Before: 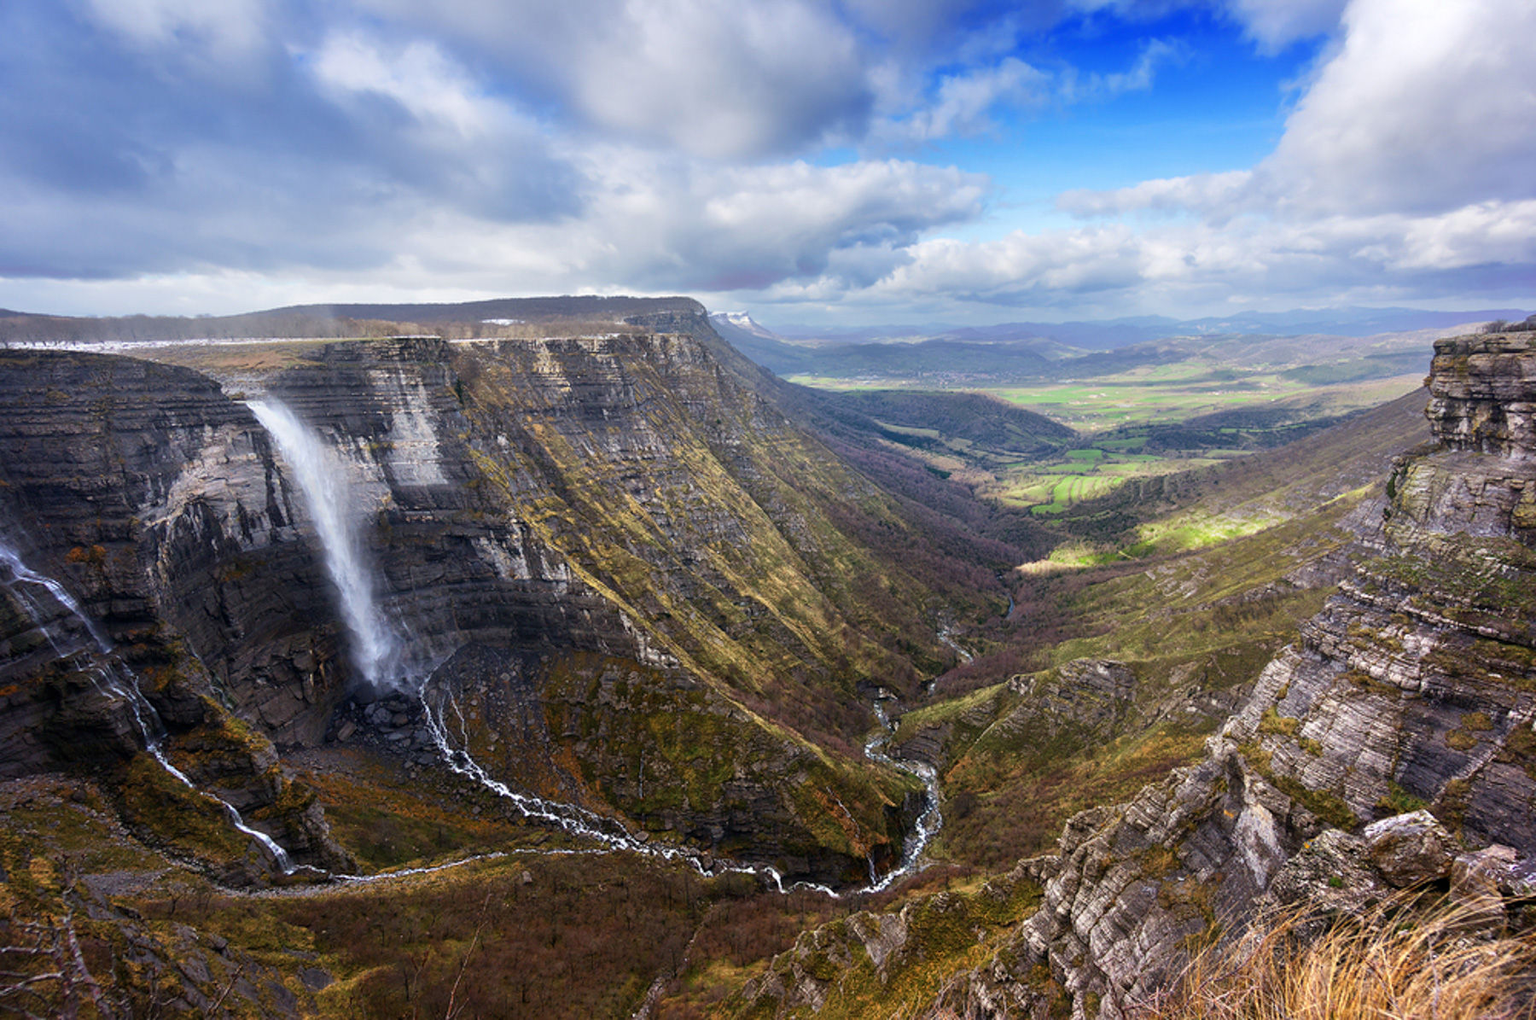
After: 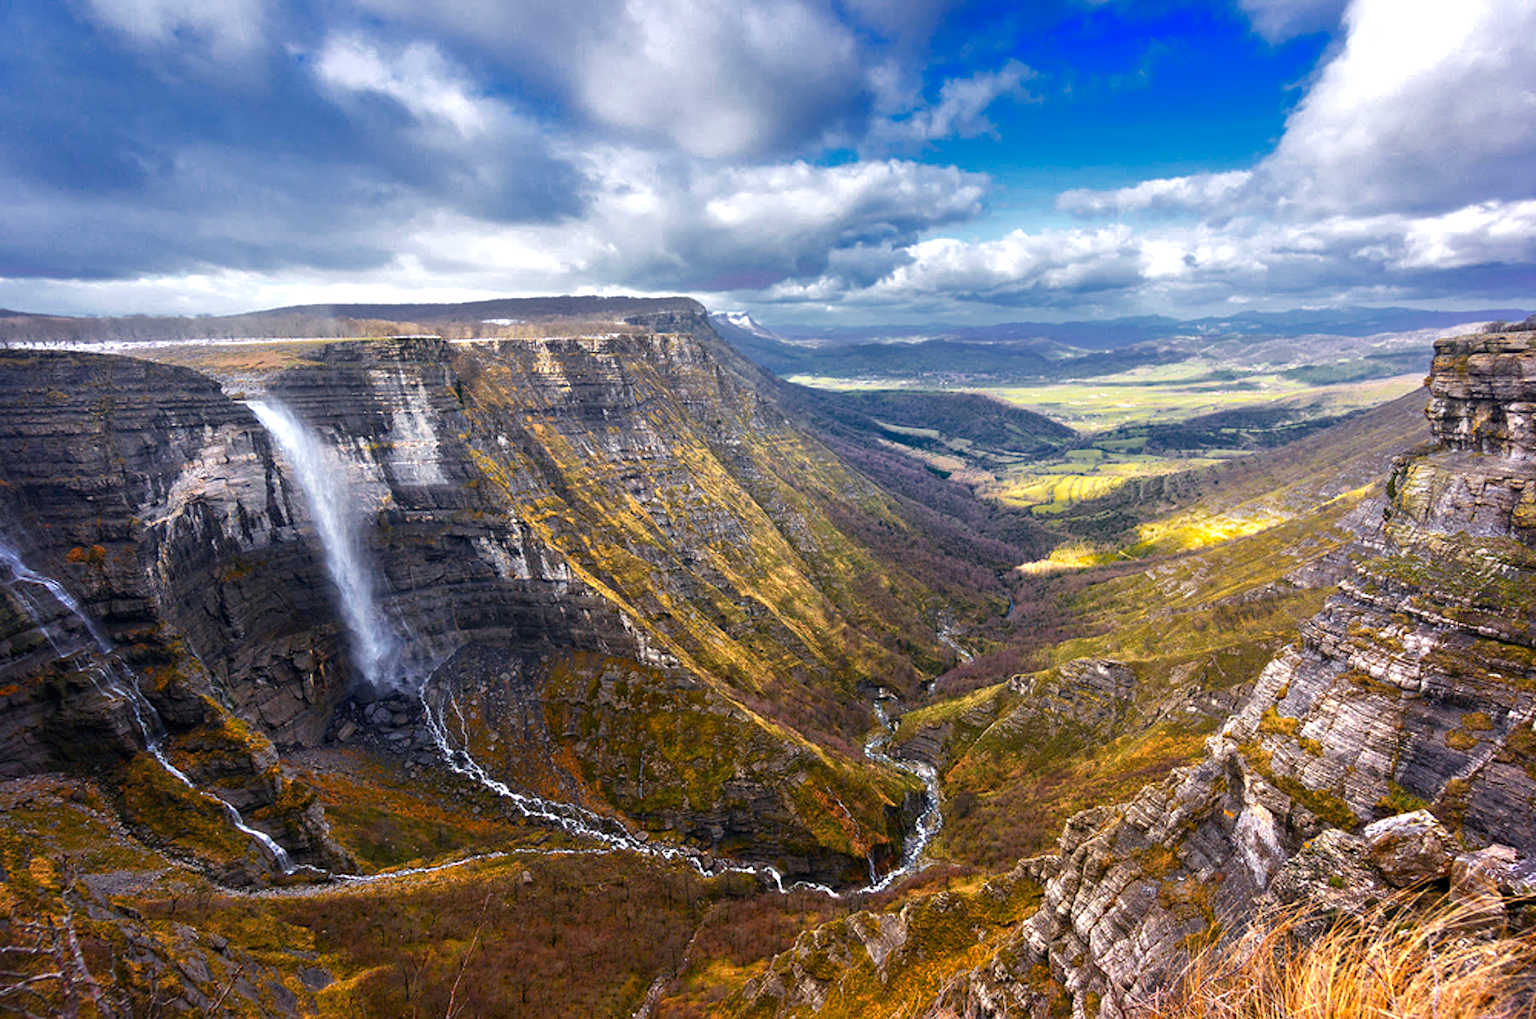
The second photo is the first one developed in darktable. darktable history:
color zones: curves: ch0 [(0, 0.499) (0.143, 0.5) (0.286, 0.5) (0.429, 0.476) (0.571, 0.284) (0.714, 0.243) (0.857, 0.449) (1, 0.499)]; ch1 [(0, 0.532) (0.143, 0.645) (0.286, 0.696) (0.429, 0.211) (0.571, 0.504) (0.714, 0.493) (0.857, 0.495) (1, 0.532)]; ch2 [(0, 0.5) (0.143, 0.5) (0.286, 0.427) (0.429, 0.324) (0.571, 0.5) (0.714, 0.5) (0.857, 0.5) (1, 0.5)]
exposure: black level correction 0, exposure 0.6 EV, compensate exposure bias true, compensate highlight preservation false
haze removal: compatibility mode true, adaptive false
